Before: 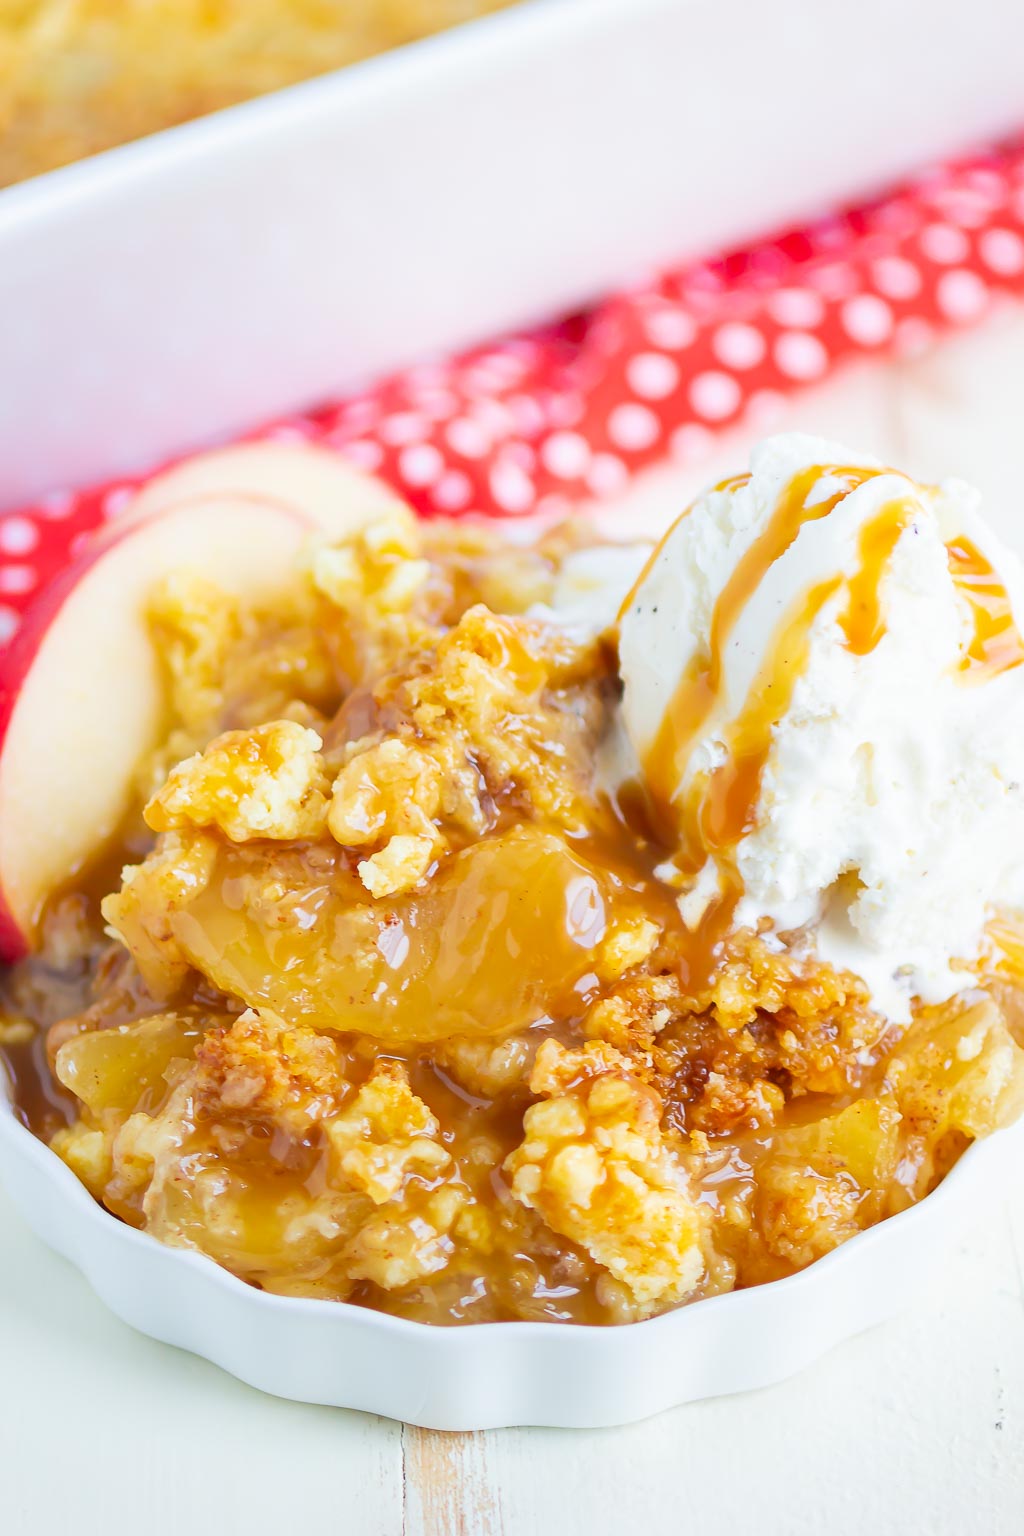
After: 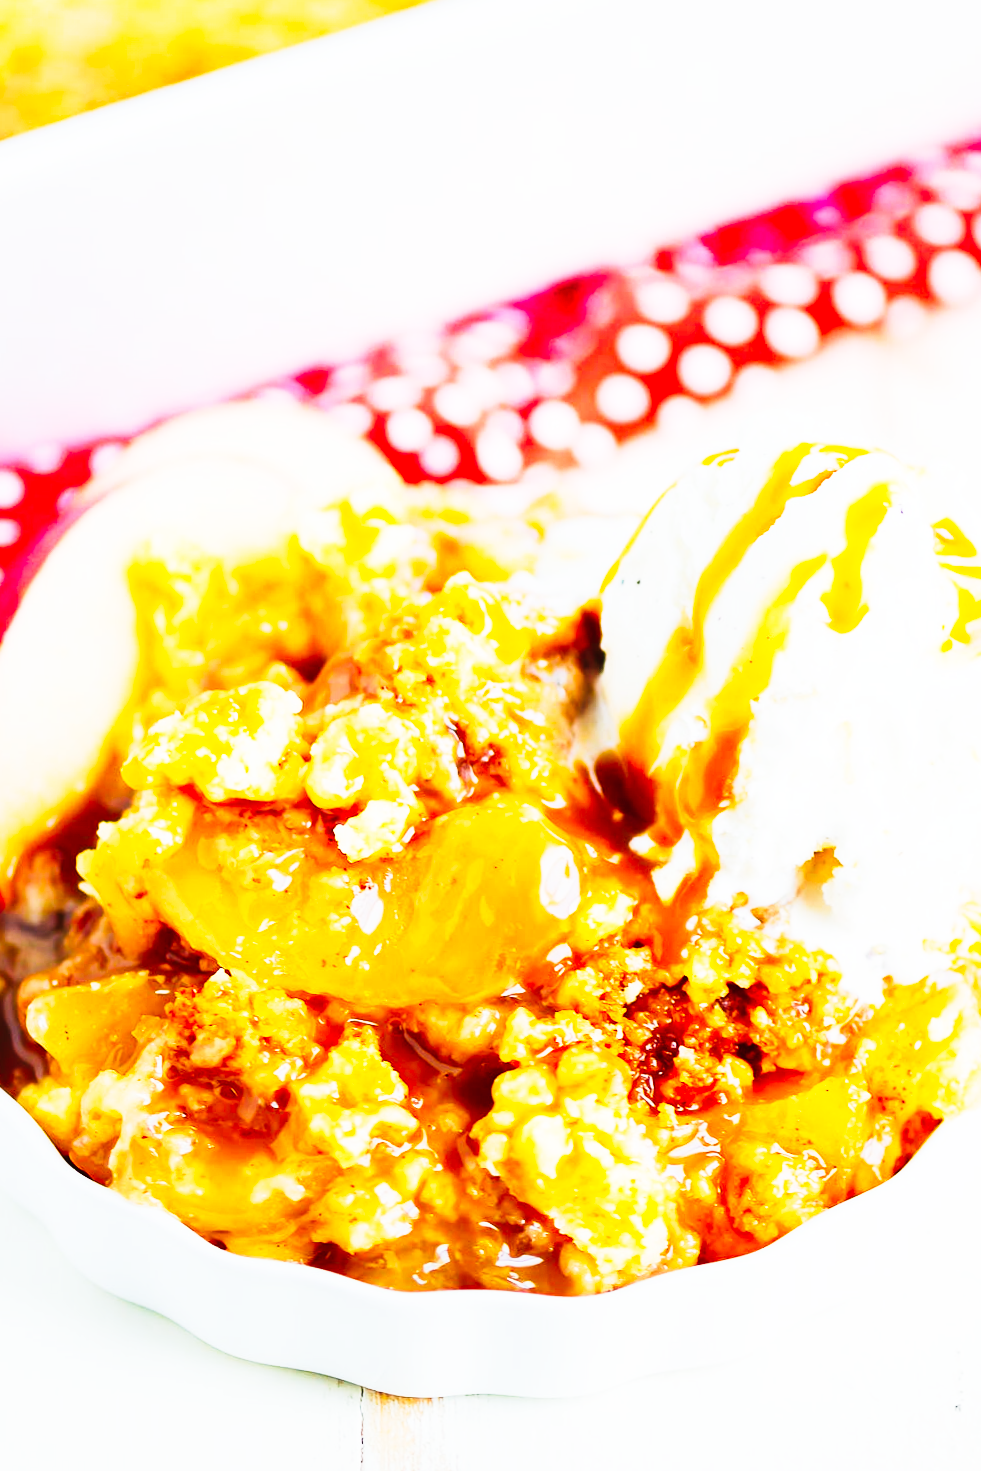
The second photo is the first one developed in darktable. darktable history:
crop and rotate: angle -1.69°
tone curve: curves: ch0 [(0, 0) (0.003, 0.001) (0.011, 0.005) (0.025, 0.009) (0.044, 0.014) (0.069, 0.018) (0.1, 0.025) (0.136, 0.029) (0.177, 0.042) (0.224, 0.064) (0.277, 0.107) (0.335, 0.182) (0.399, 0.3) (0.468, 0.462) (0.543, 0.639) (0.623, 0.802) (0.709, 0.916) (0.801, 0.963) (0.898, 0.988) (1, 1)], preserve colors none
